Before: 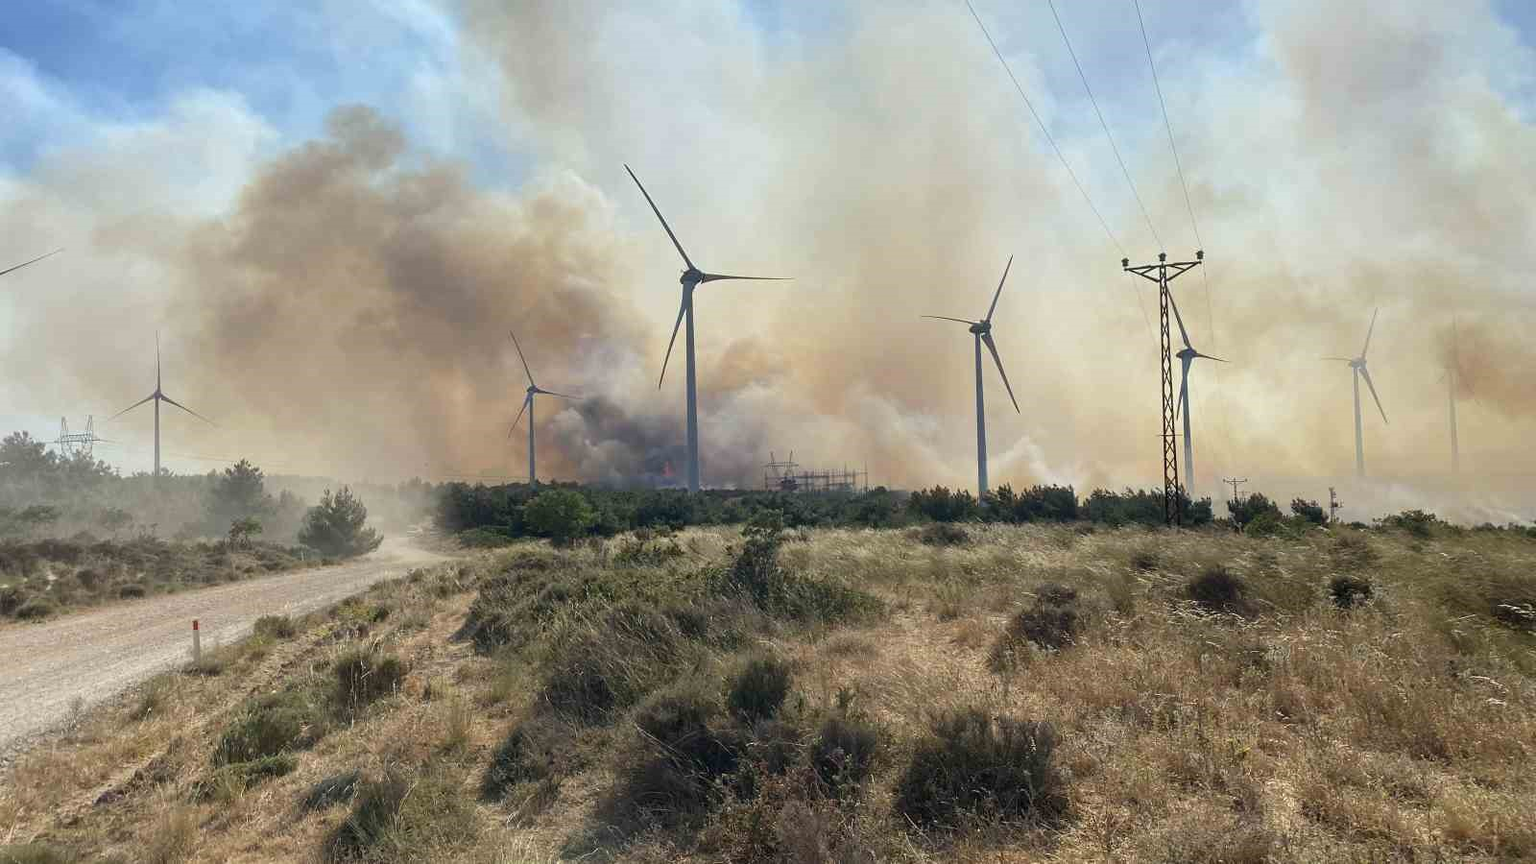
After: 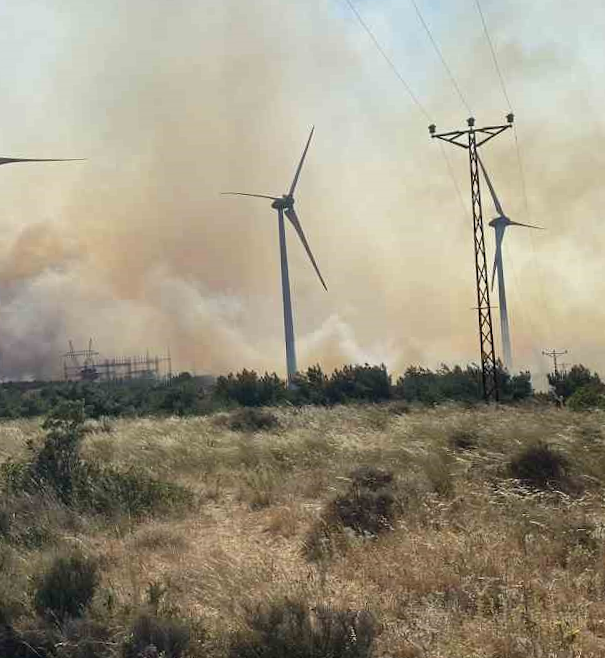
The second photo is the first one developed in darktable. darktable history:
crop: left 45.721%, top 13.393%, right 14.118%, bottom 10.01%
rotate and perspective: rotation -2.12°, lens shift (vertical) 0.009, lens shift (horizontal) -0.008, automatic cropping original format, crop left 0.036, crop right 0.964, crop top 0.05, crop bottom 0.959
